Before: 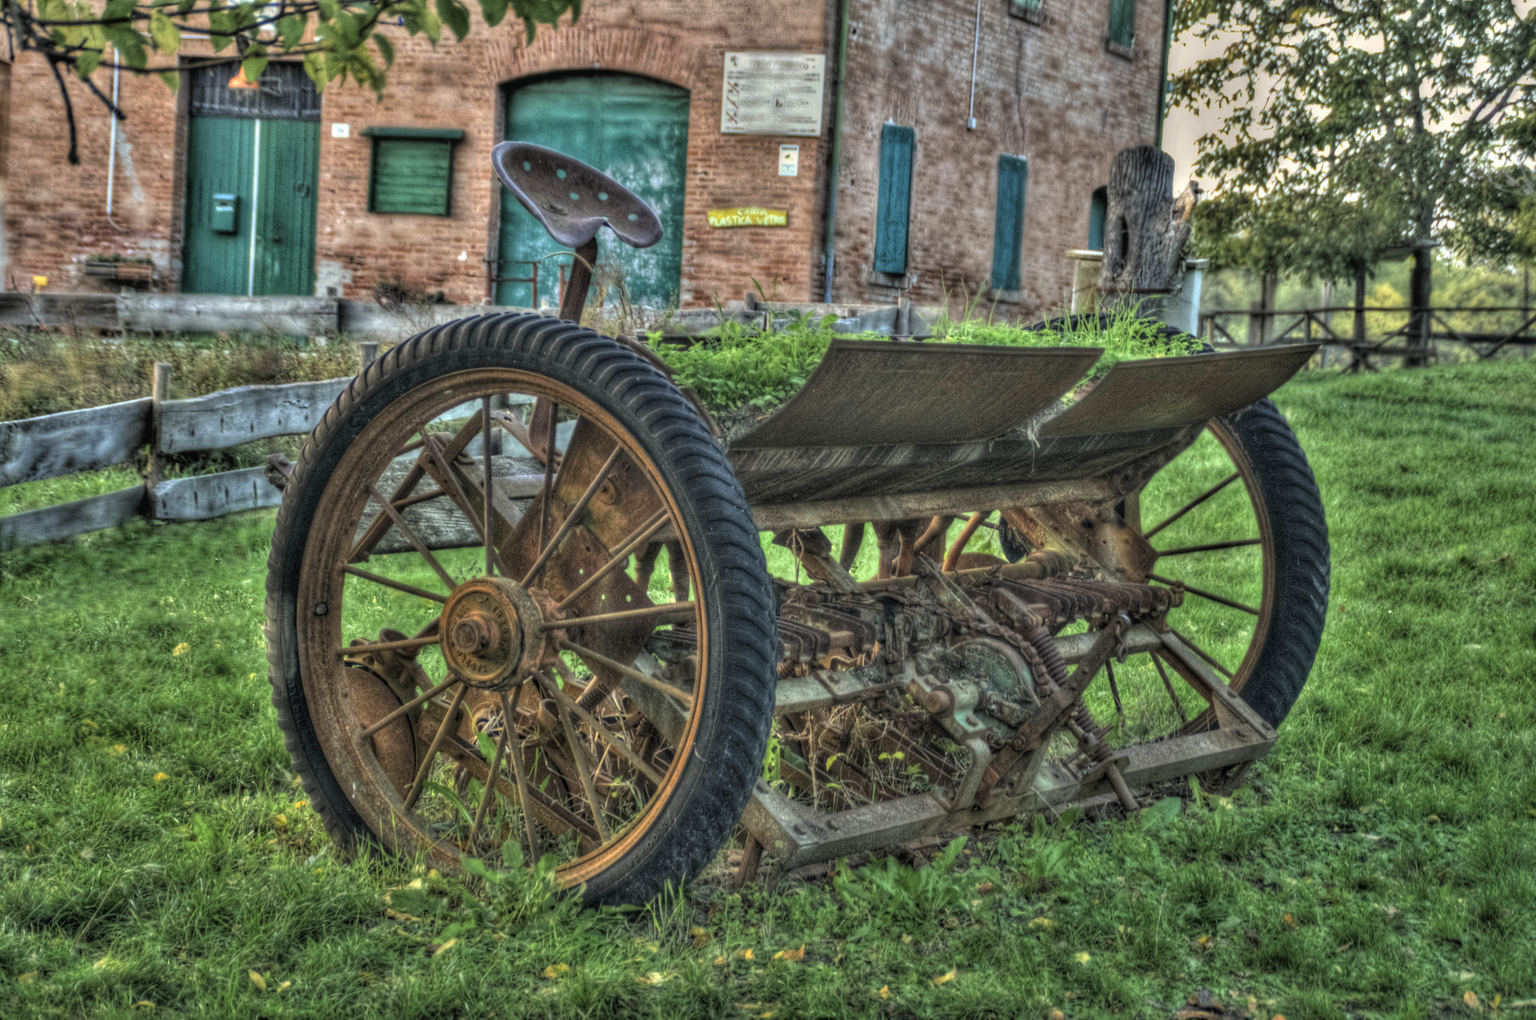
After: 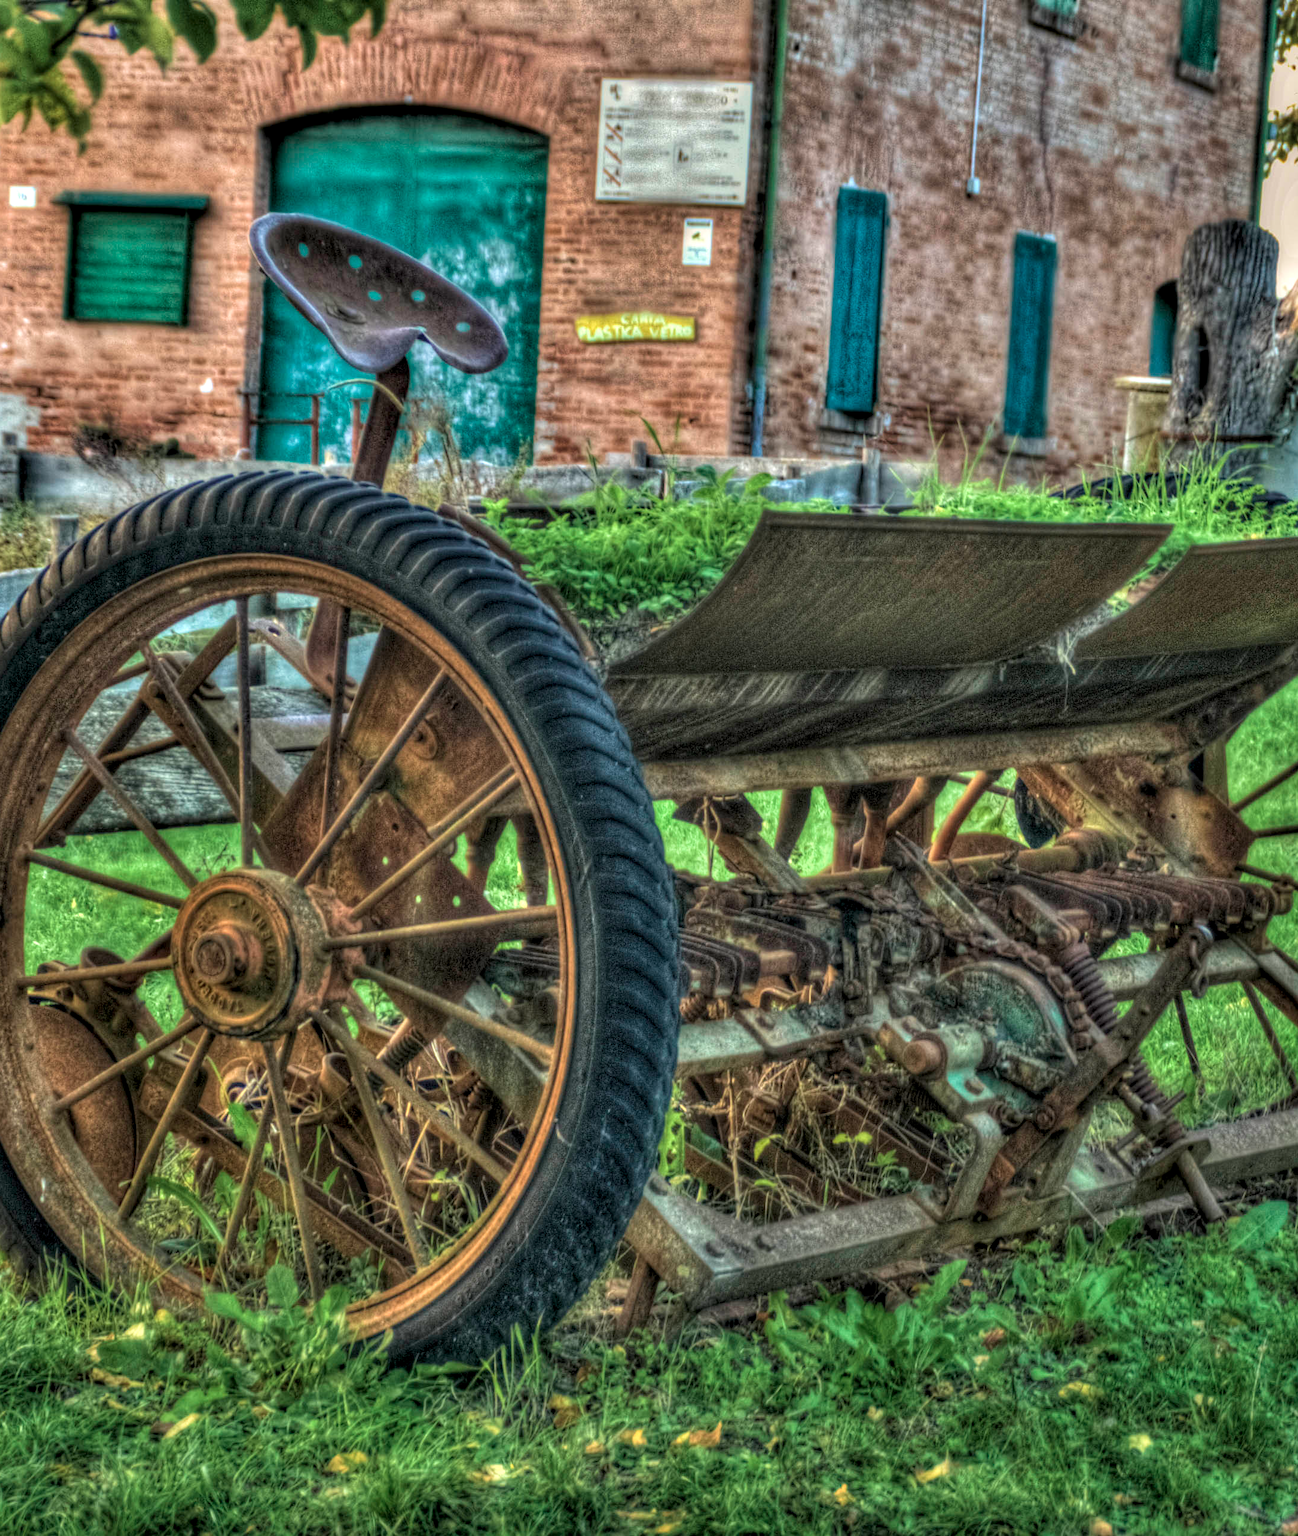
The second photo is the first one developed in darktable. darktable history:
crop: left 21.218%, right 22.619%
velvia: strength 29.52%
local contrast: detail 130%
